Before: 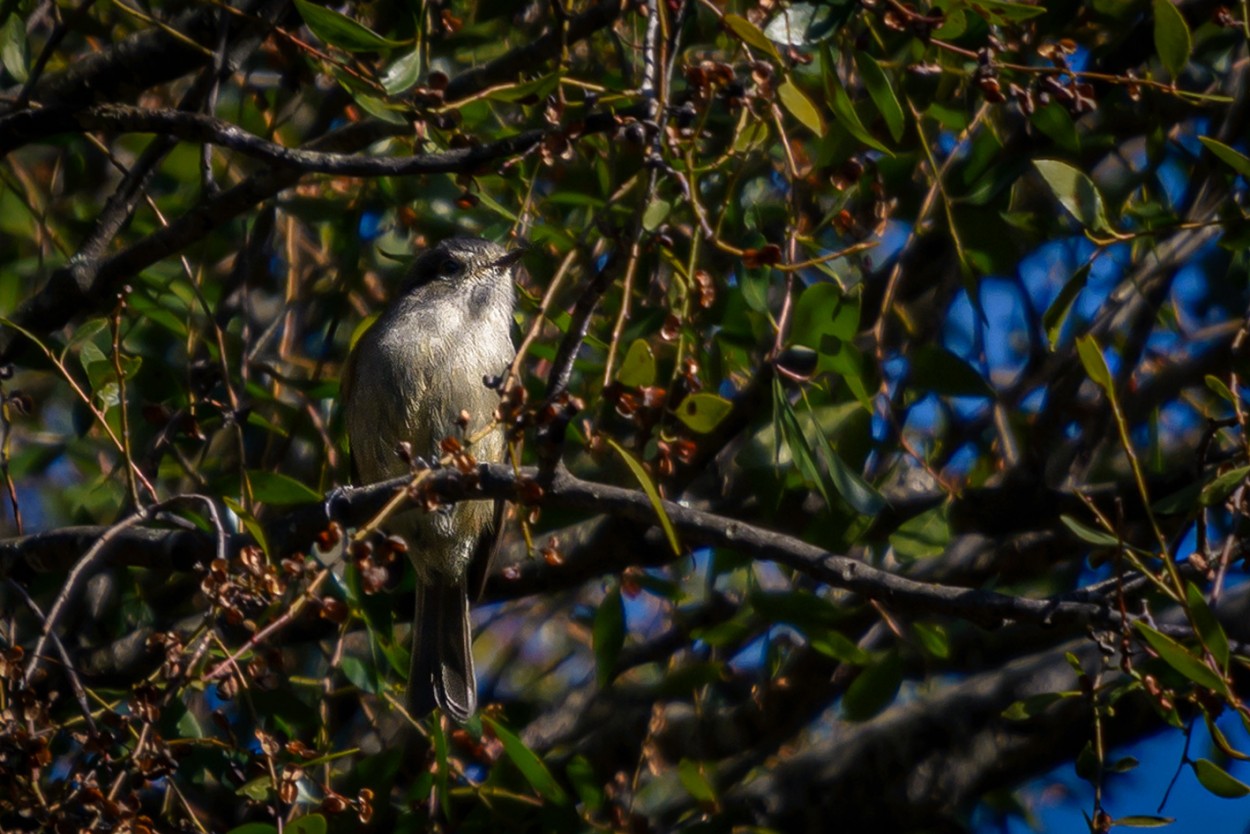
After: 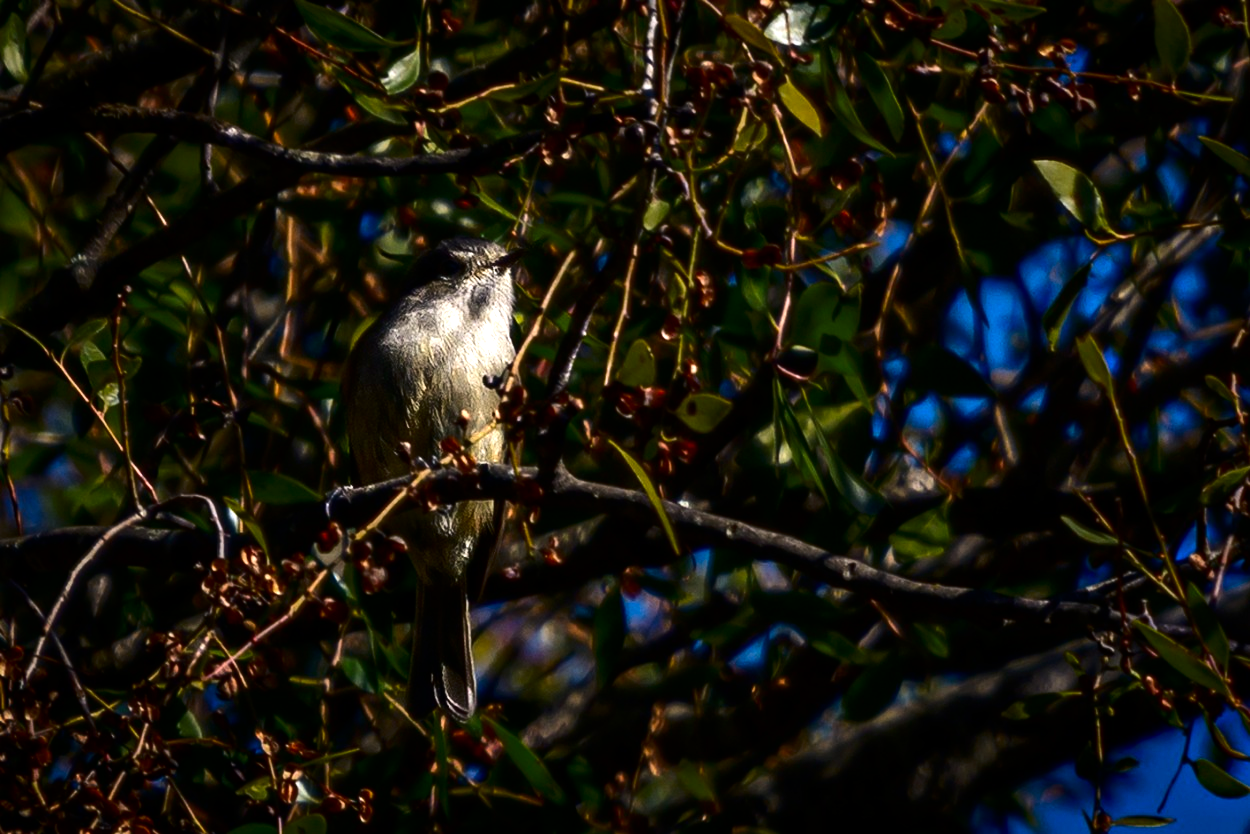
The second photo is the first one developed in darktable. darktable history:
tone equalizer: -8 EV -0.75 EV, -7 EV -0.7 EV, -6 EV -0.6 EV, -5 EV -0.4 EV, -3 EV 0.4 EV, -2 EV 0.6 EV, -1 EV 0.7 EV, +0 EV 0.75 EV, edges refinement/feathering 500, mask exposure compensation -1.57 EV, preserve details no
contrast brightness saturation: contrast 0.12, brightness -0.12, saturation 0.2
